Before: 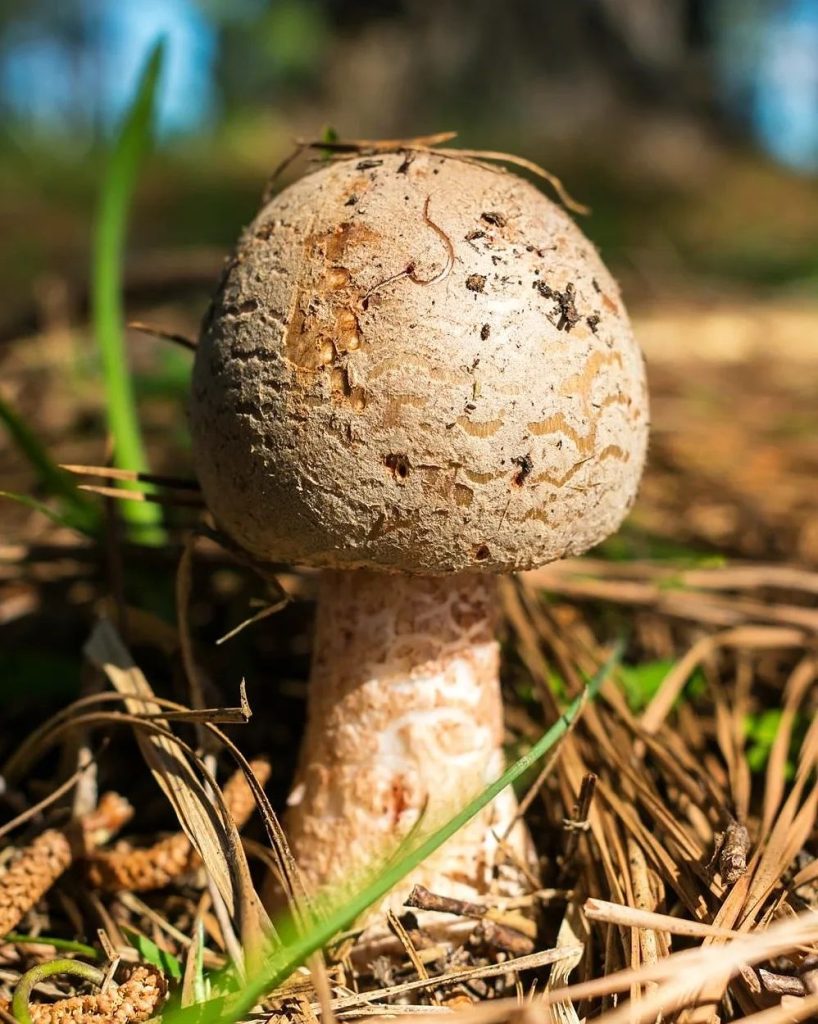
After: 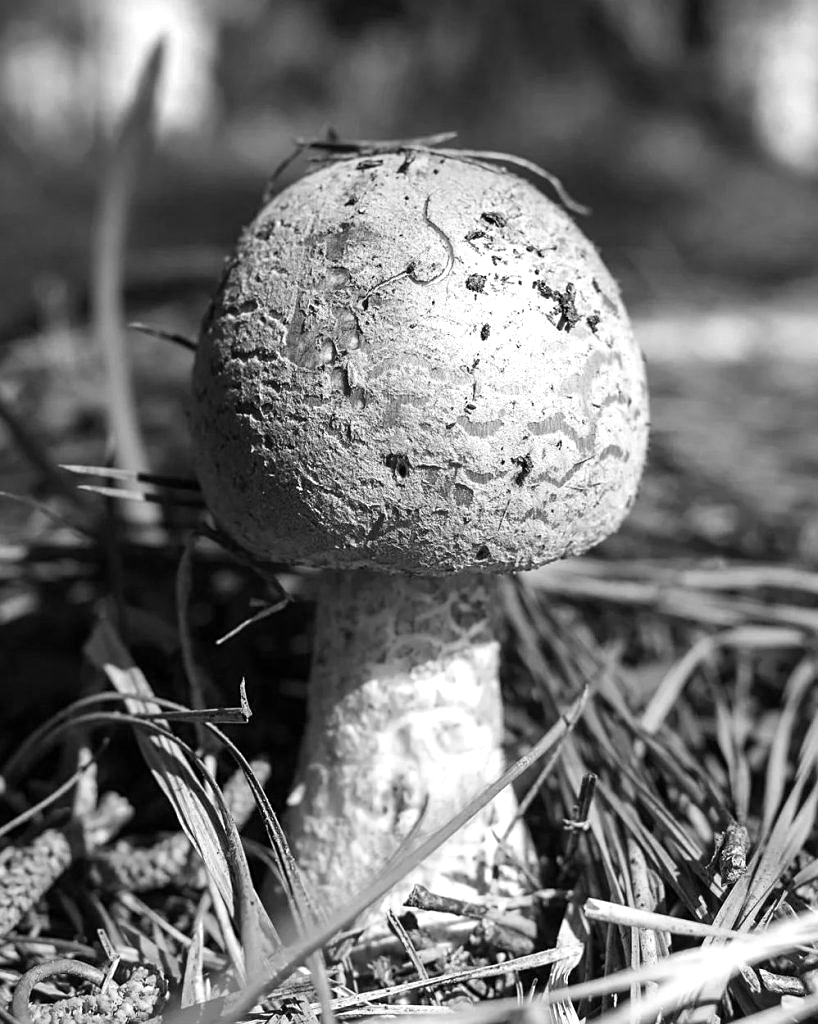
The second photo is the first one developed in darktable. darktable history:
sharpen: amount 0.213
exposure: exposure 0.205 EV, compensate highlight preservation false
color calibration: output gray [0.25, 0.35, 0.4, 0], illuminant custom, x 0.263, y 0.52, temperature 7015.48 K
